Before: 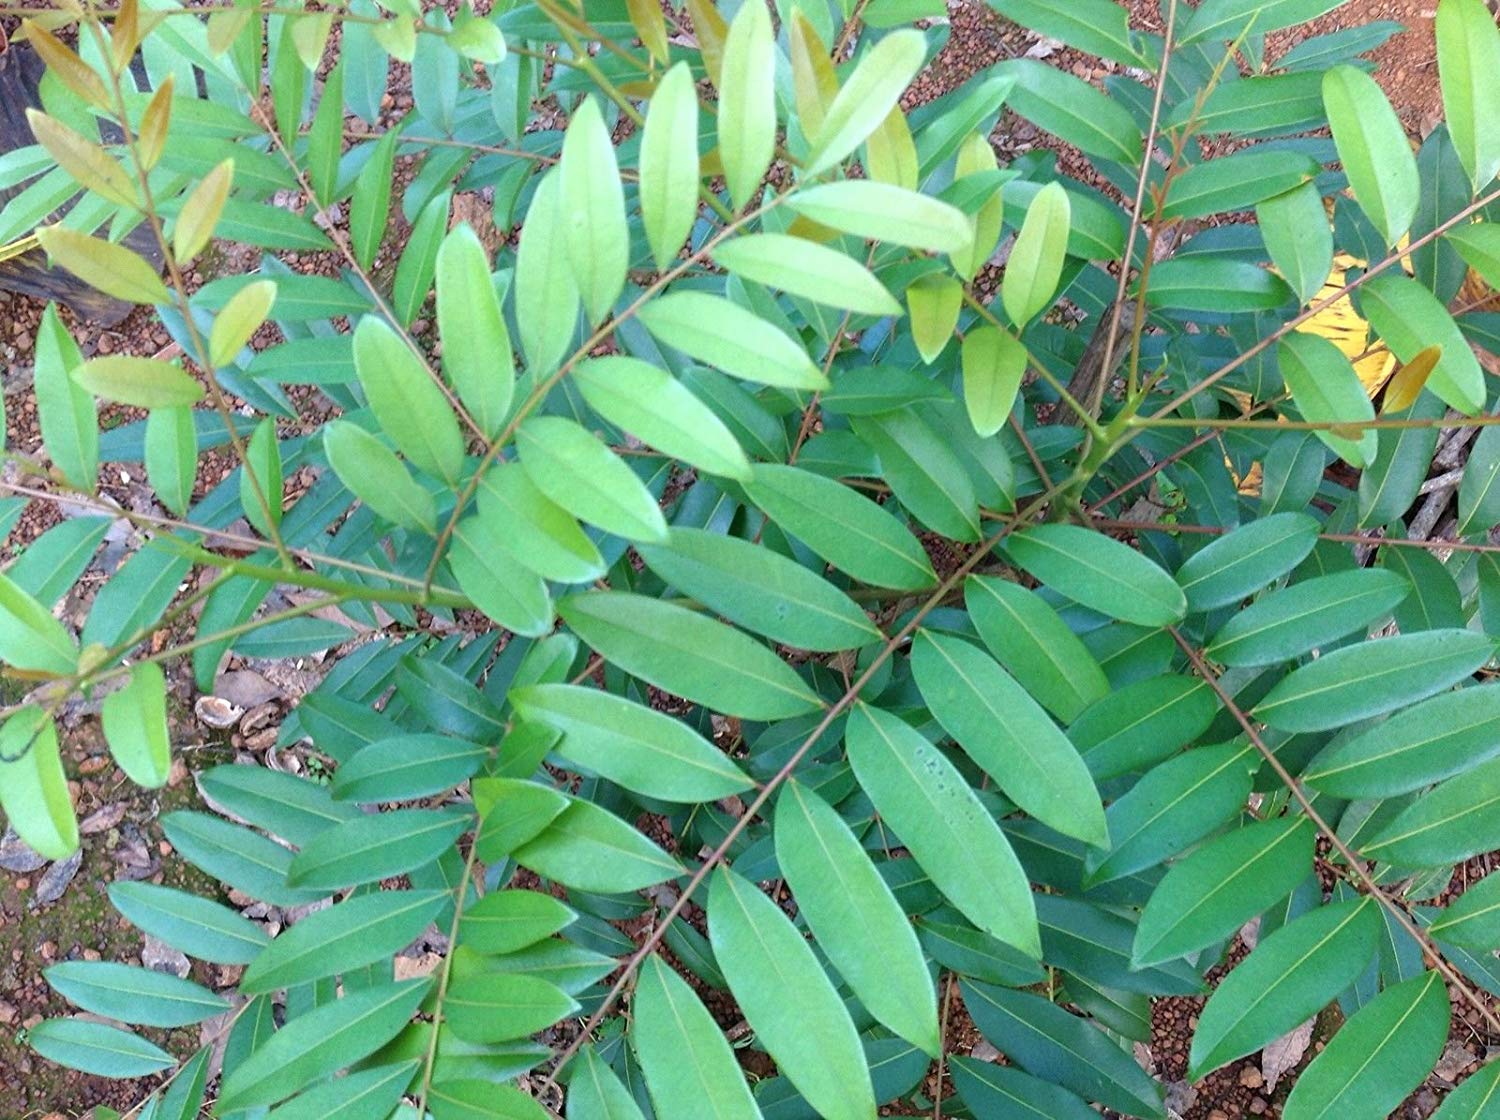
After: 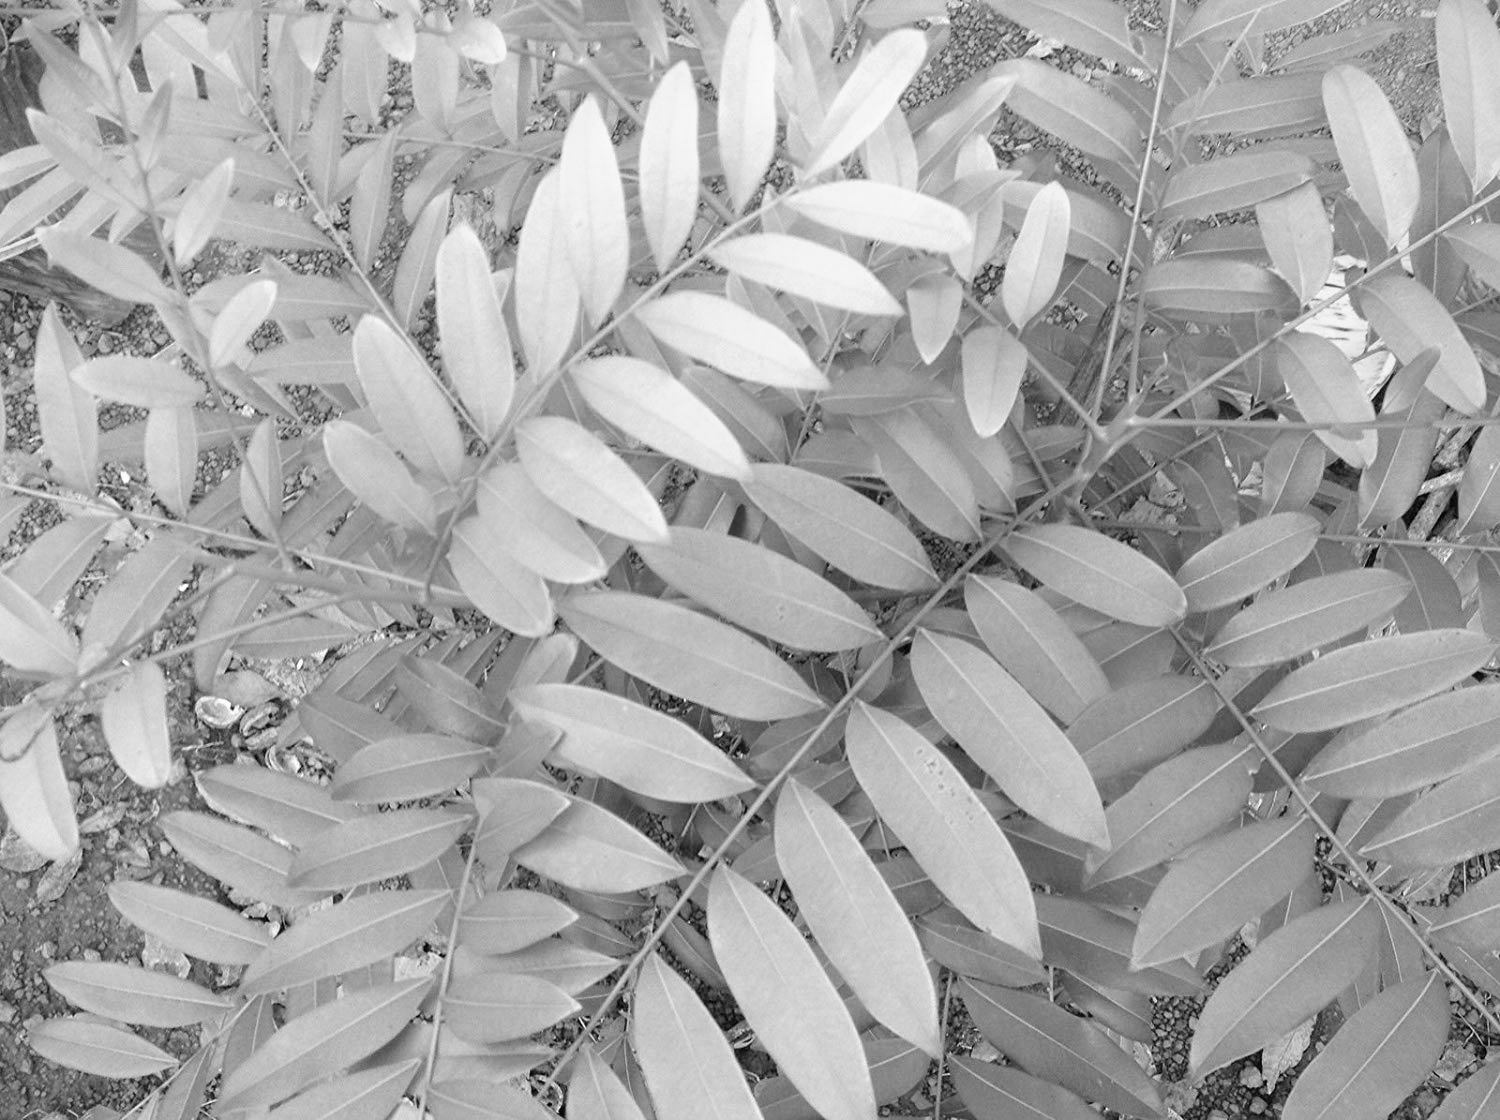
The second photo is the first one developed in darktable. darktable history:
contrast brightness saturation: brightness 0.15
color correction: highlights a* 4.02, highlights b* 4.98, shadows a* -7.55, shadows b* 4.98
monochrome: on, module defaults
vignetting: brightness -0.233, saturation 0.141
base curve: curves: ch0 [(0, 0) (0.297, 0.298) (1, 1)], preserve colors none
white balance: red 0.983, blue 1.036
